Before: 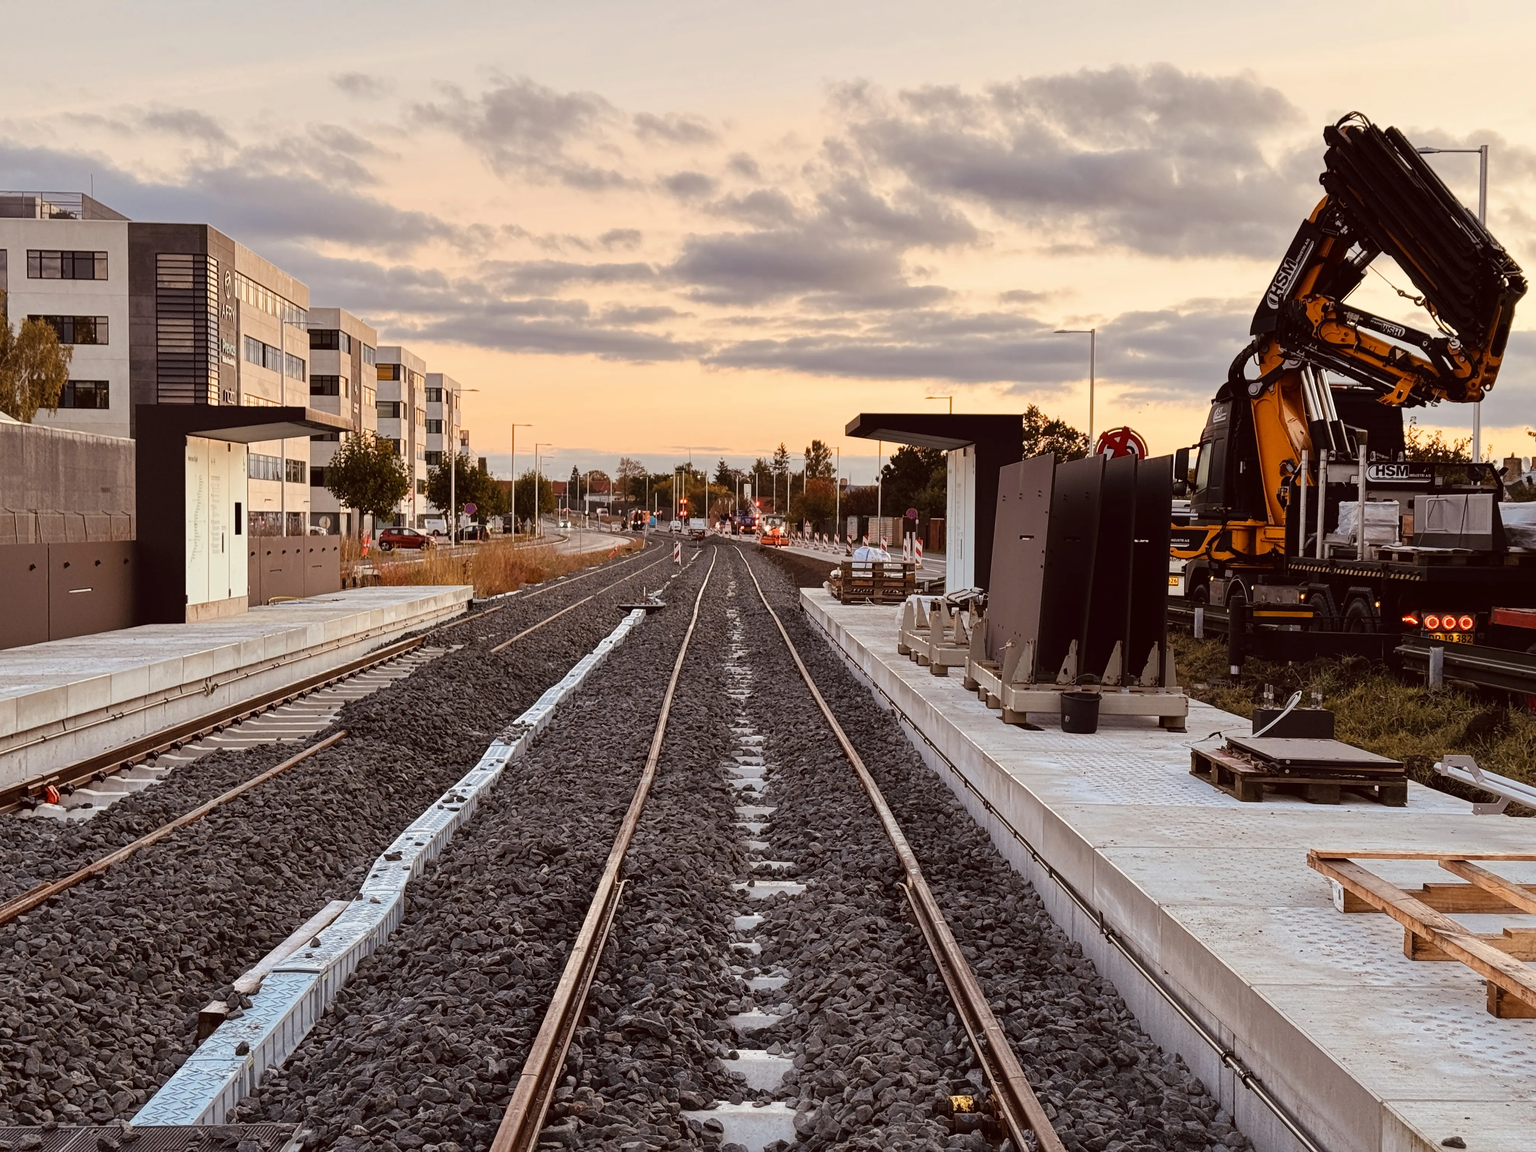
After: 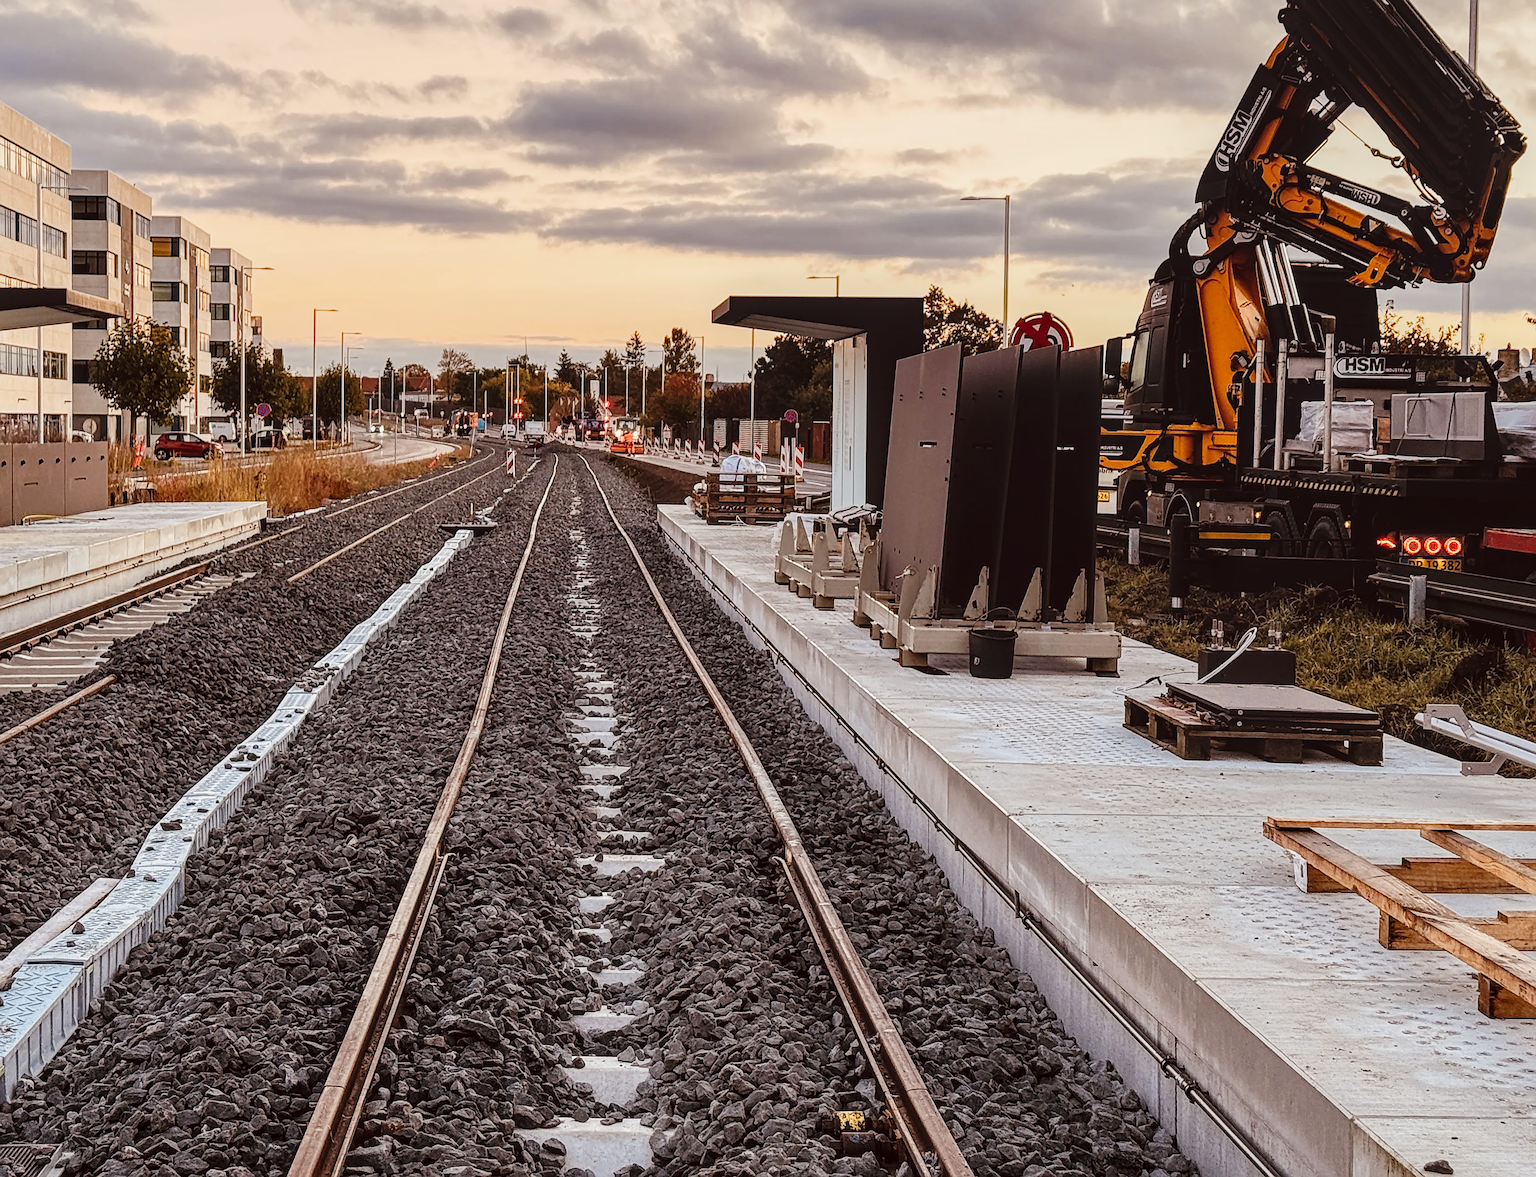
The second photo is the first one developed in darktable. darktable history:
local contrast: detail 130%
sharpen: on, module defaults
tone curve: curves: ch0 [(0, 0.025) (0.15, 0.143) (0.452, 0.486) (0.751, 0.788) (1, 0.961)]; ch1 [(0, 0) (0.416, 0.4) (0.476, 0.469) (0.497, 0.494) (0.546, 0.571) (0.566, 0.607) (0.62, 0.657) (1, 1)]; ch2 [(0, 0) (0.386, 0.397) (0.505, 0.498) (0.547, 0.546) (0.579, 0.58) (1, 1)], preserve colors none
crop: left 16.287%, top 14.399%
